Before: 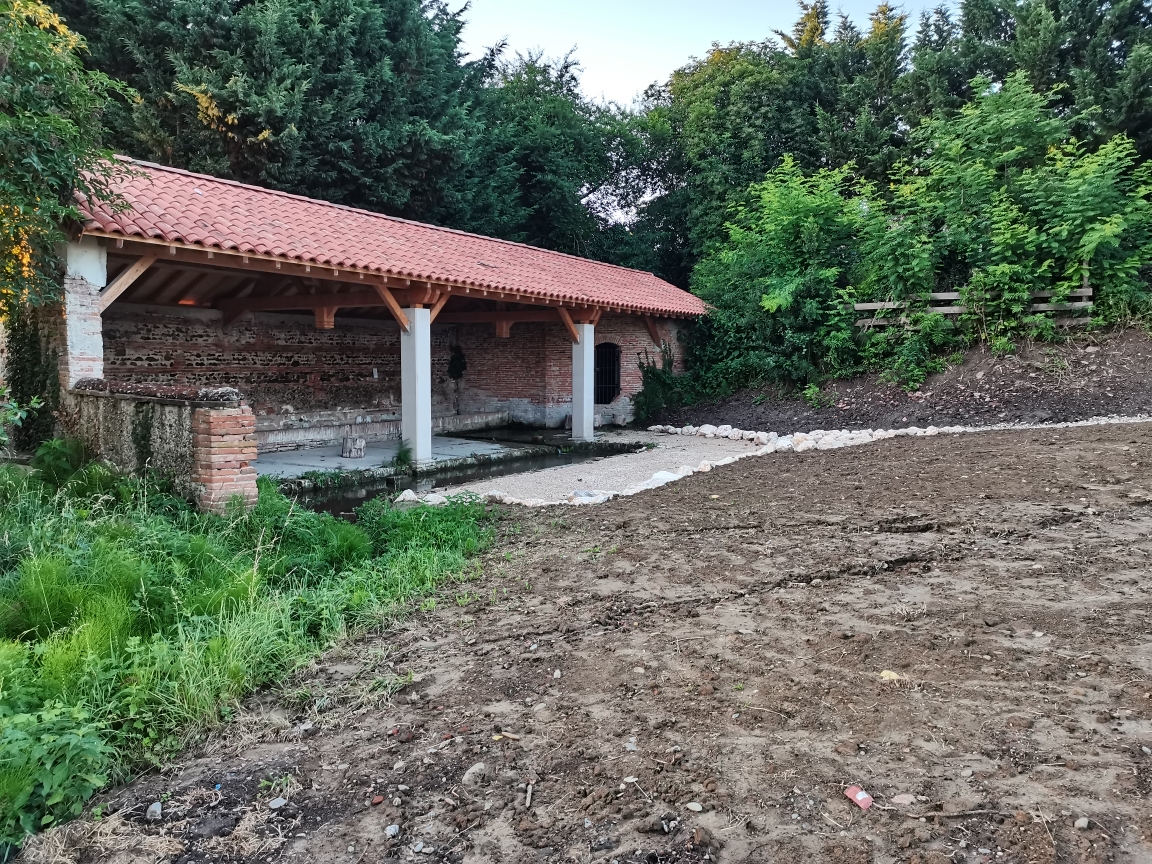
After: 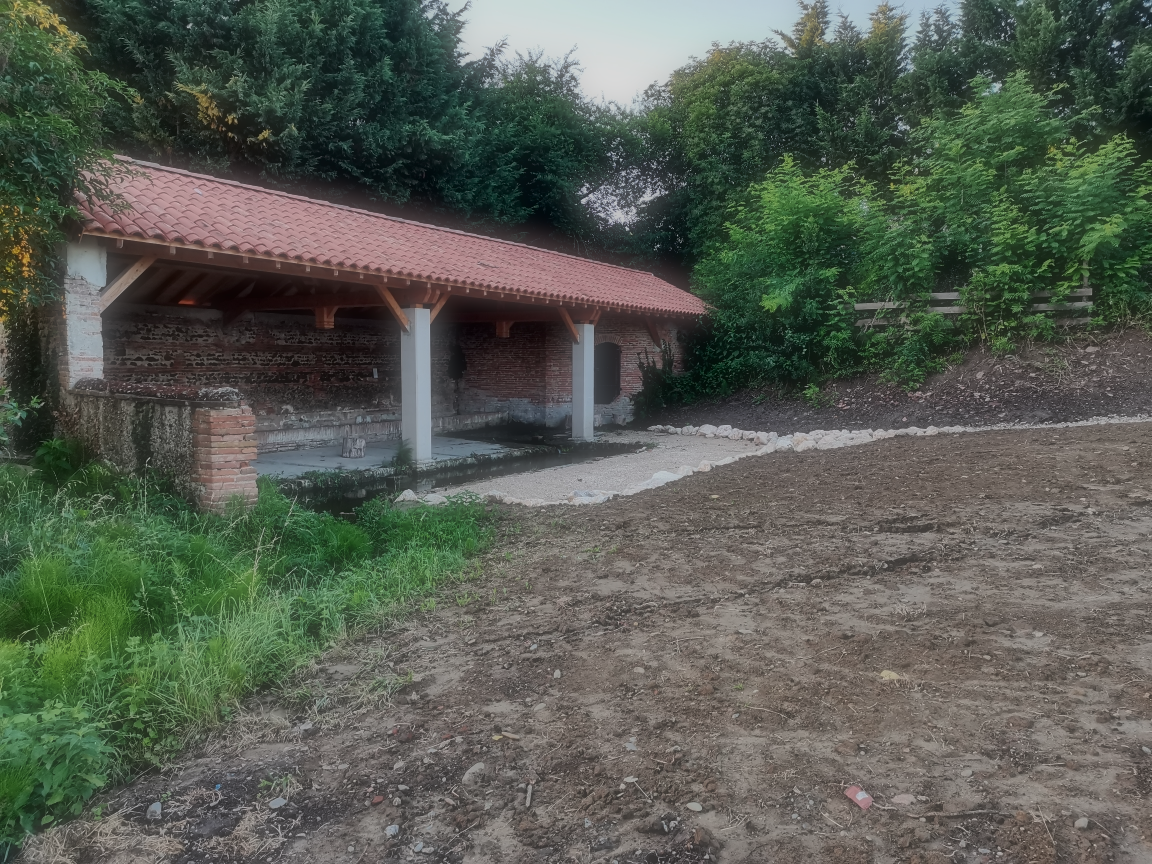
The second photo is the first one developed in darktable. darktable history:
local contrast: mode bilateral grid, contrast 100, coarseness 100, detail 91%, midtone range 0.2
exposure: black level correction 0.009, exposure -0.637 EV, compensate highlight preservation false
soften: size 60.24%, saturation 65.46%, brightness 0.506 EV, mix 25.7%
